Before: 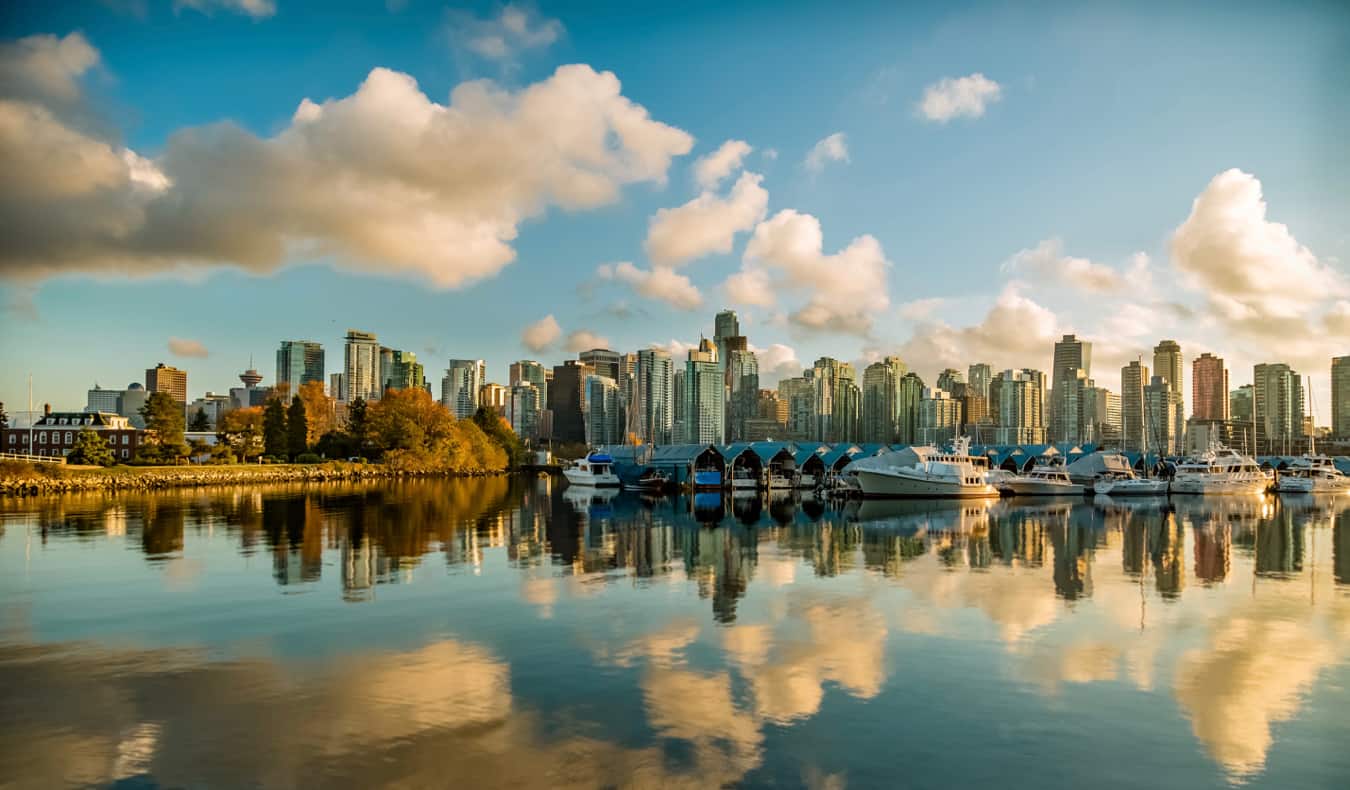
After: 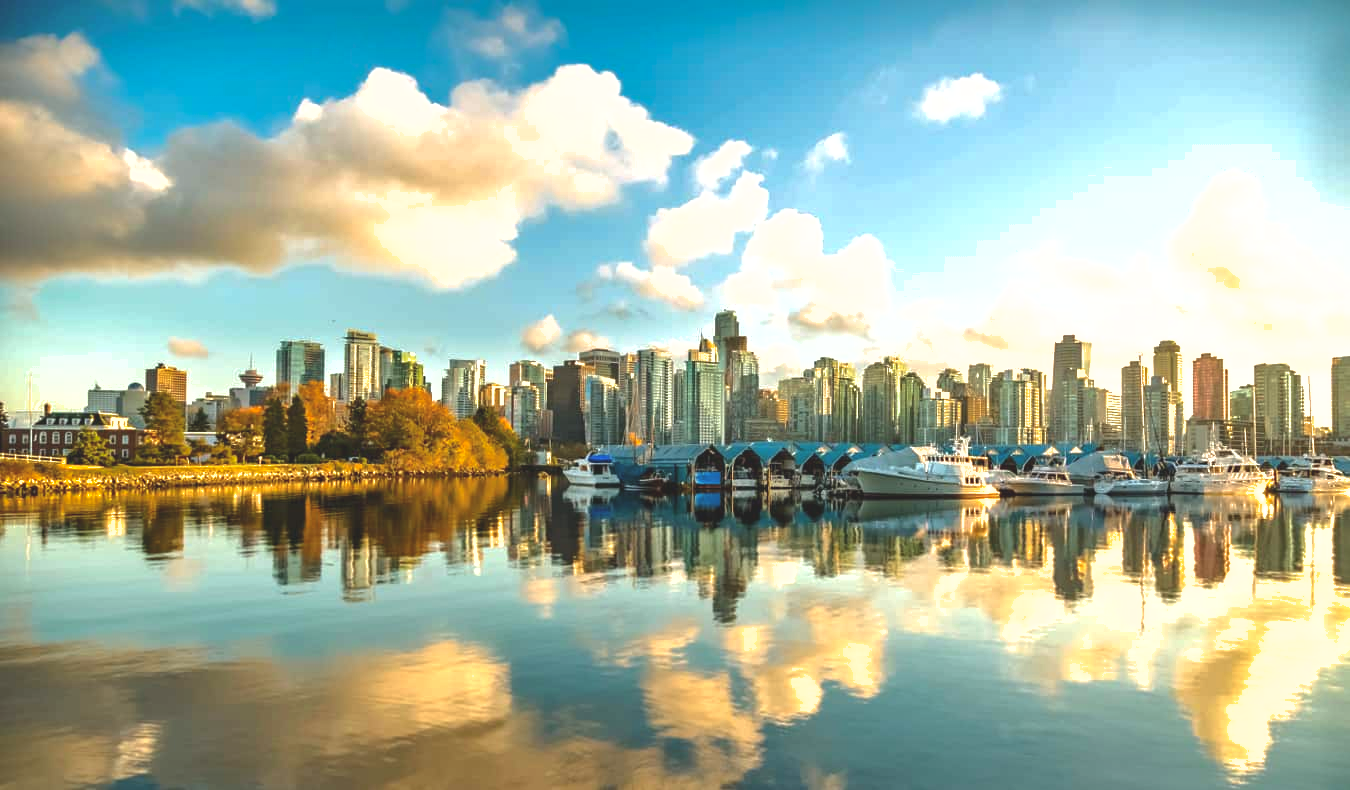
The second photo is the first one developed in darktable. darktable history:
exposure: black level correction -0.005, exposure 1 EV, compensate highlight preservation false
shadows and highlights: on, module defaults
